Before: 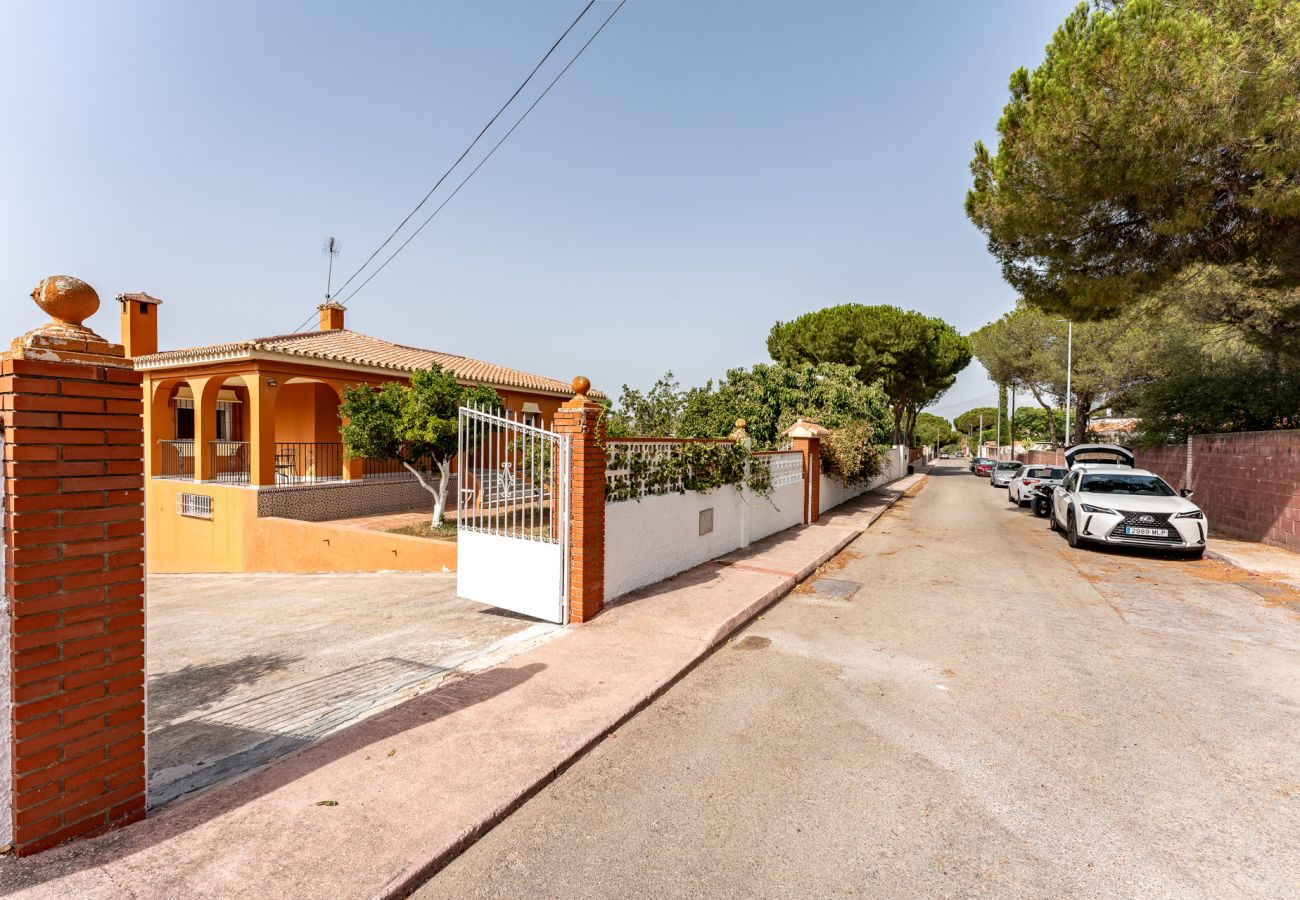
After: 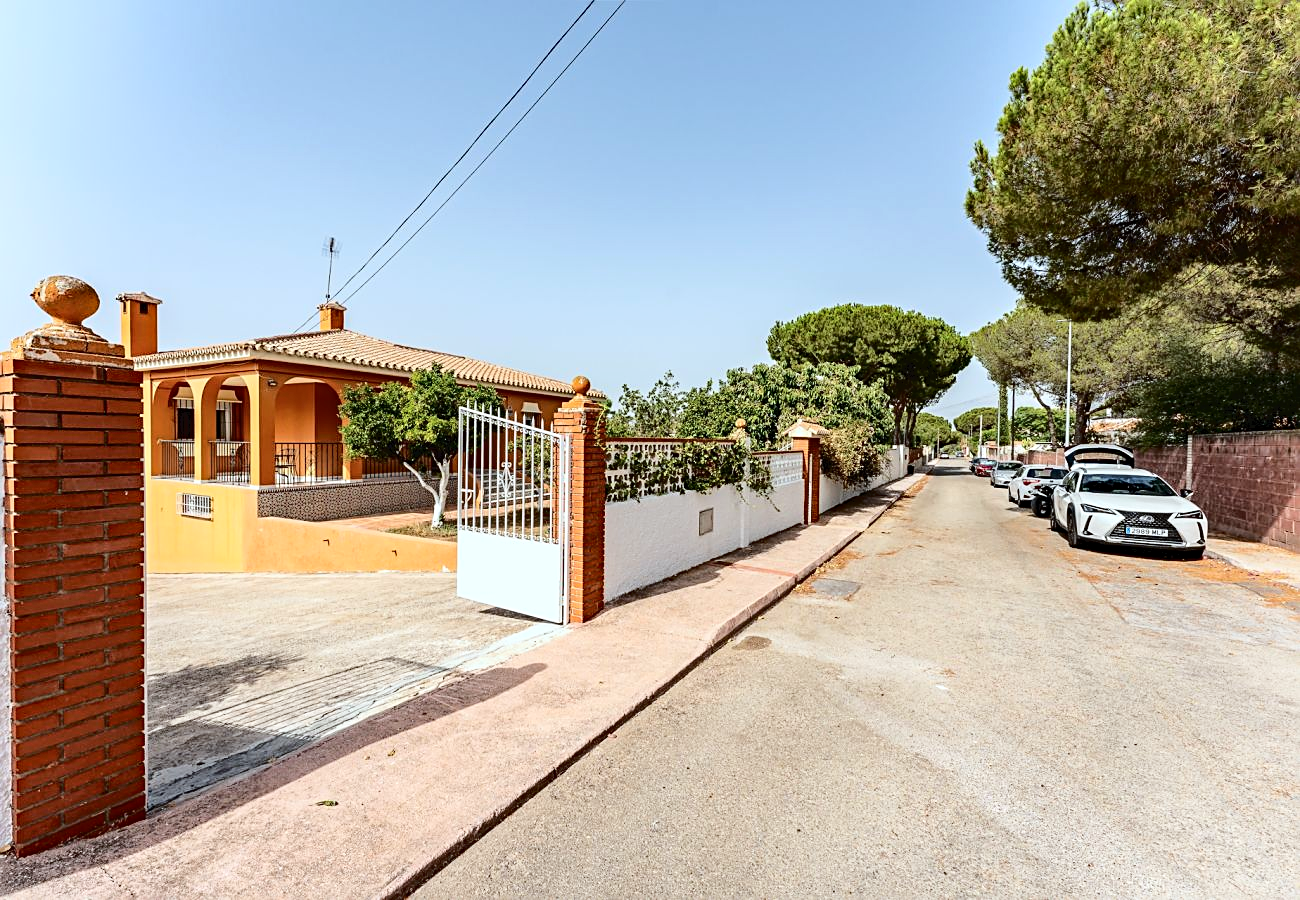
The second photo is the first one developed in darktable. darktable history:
tone curve: curves: ch0 [(0, 0) (0.003, 0.03) (0.011, 0.032) (0.025, 0.035) (0.044, 0.038) (0.069, 0.041) (0.1, 0.058) (0.136, 0.091) (0.177, 0.133) (0.224, 0.181) (0.277, 0.268) (0.335, 0.363) (0.399, 0.461) (0.468, 0.554) (0.543, 0.633) (0.623, 0.709) (0.709, 0.784) (0.801, 0.869) (0.898, 0.938) (1, 1)], color space Lab, independent channels, preserve colors none
sharpen: on, module defaults
haze removal: compatibility mode true, adaptive false
color calibration: illuminant Planckian (black body), adaptation linear Bradford (ICC v4), x 0.361, y 0.366, temperature 4518.21 K
